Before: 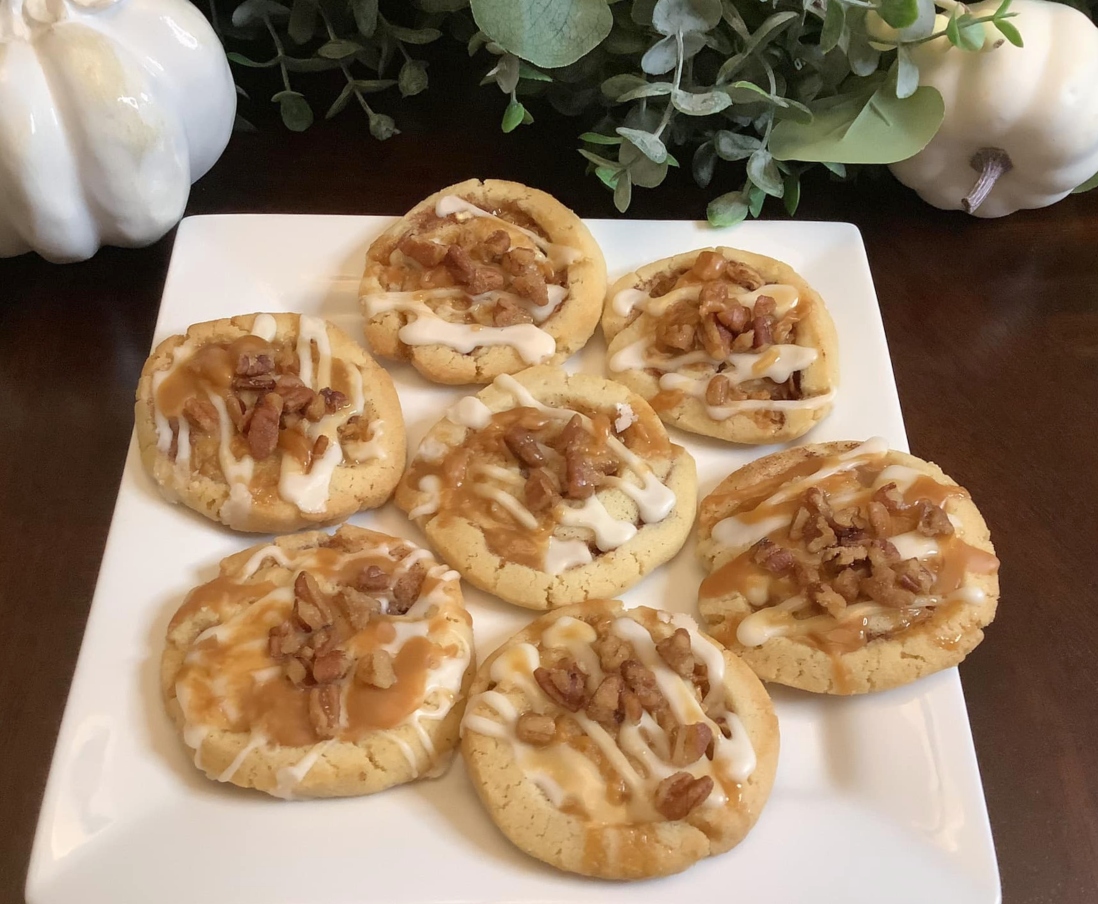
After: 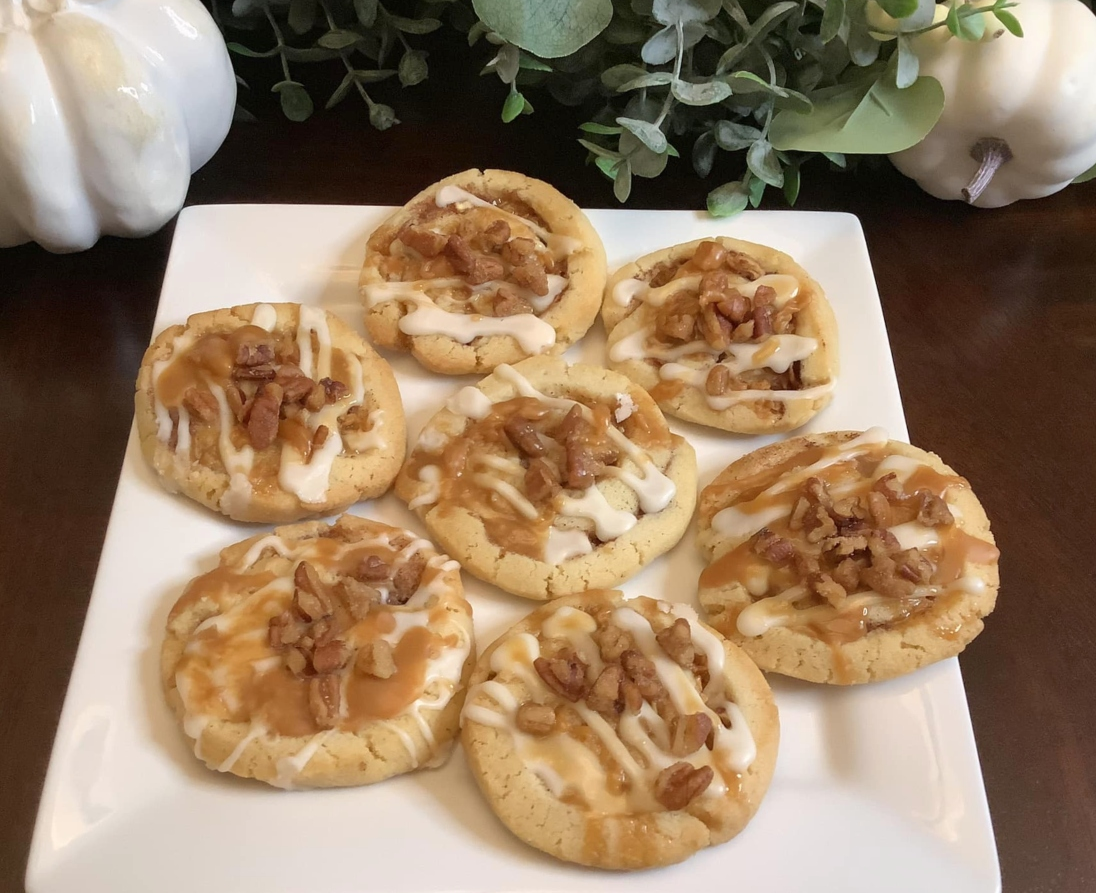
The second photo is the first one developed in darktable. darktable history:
crop: top 1.125%, right 0.1%
